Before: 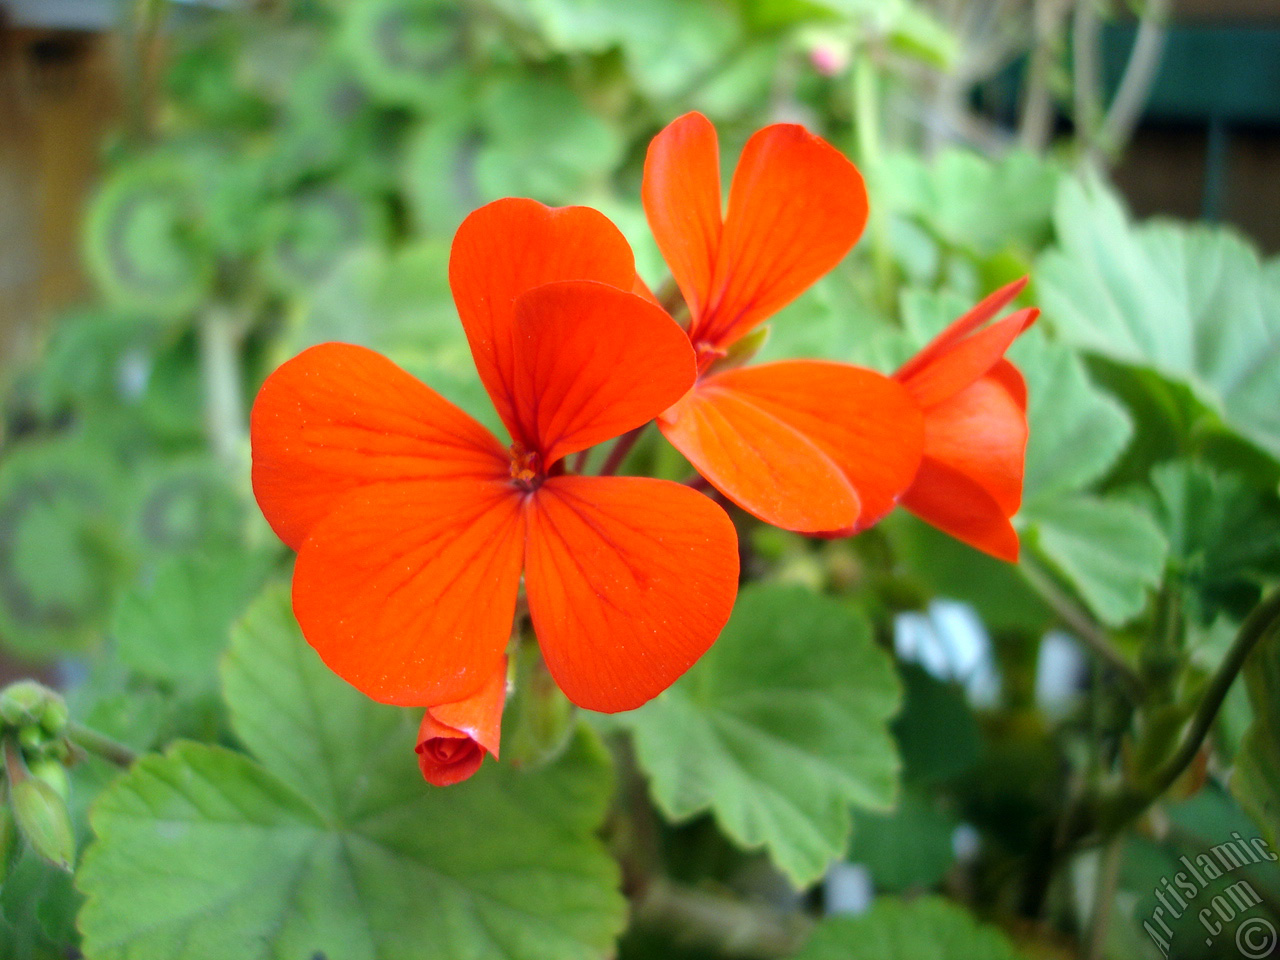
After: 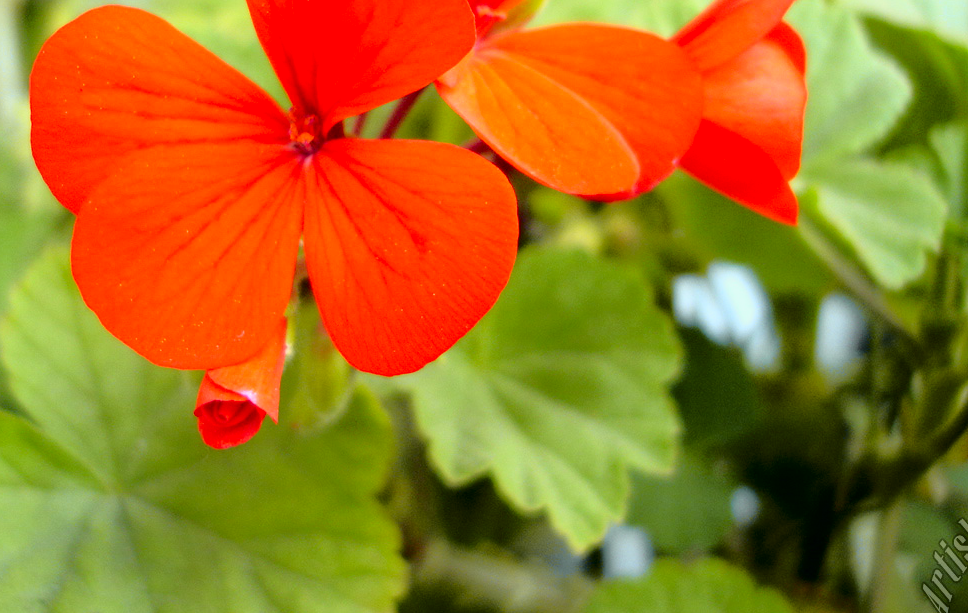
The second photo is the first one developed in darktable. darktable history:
crop and rotate: left 17.299%, top 35.115%, right 7.015%, bottom 1.024%
tone curve: curves: ch0 [(0, 0) (0.062, 0.023) (0.168, 0.142) (0.359, 0.44) (0.469, 0.544) (0.634, 0.722) (0.839, 0.909) (0.998, 0.978)]; ch1 [(0, 0) (0.437, 0.453) (0.472, 0.47) (0.502, 0.504) (0.527, 0.546) (0.568, 0.619) (0.608, 0.665) (0.669, 0.748) (0.859, 0.899) (1, 1)]; ch2 [(0, 0) (0.33, 0.301) (0.421, 0.443) (0.473, 0.498) (0.509, 0.5) (0.535, 0.564) (0.575, 0.625) (0.608, 0.676) (1, 1)], color space Lab, independent channels, preserve colors none
